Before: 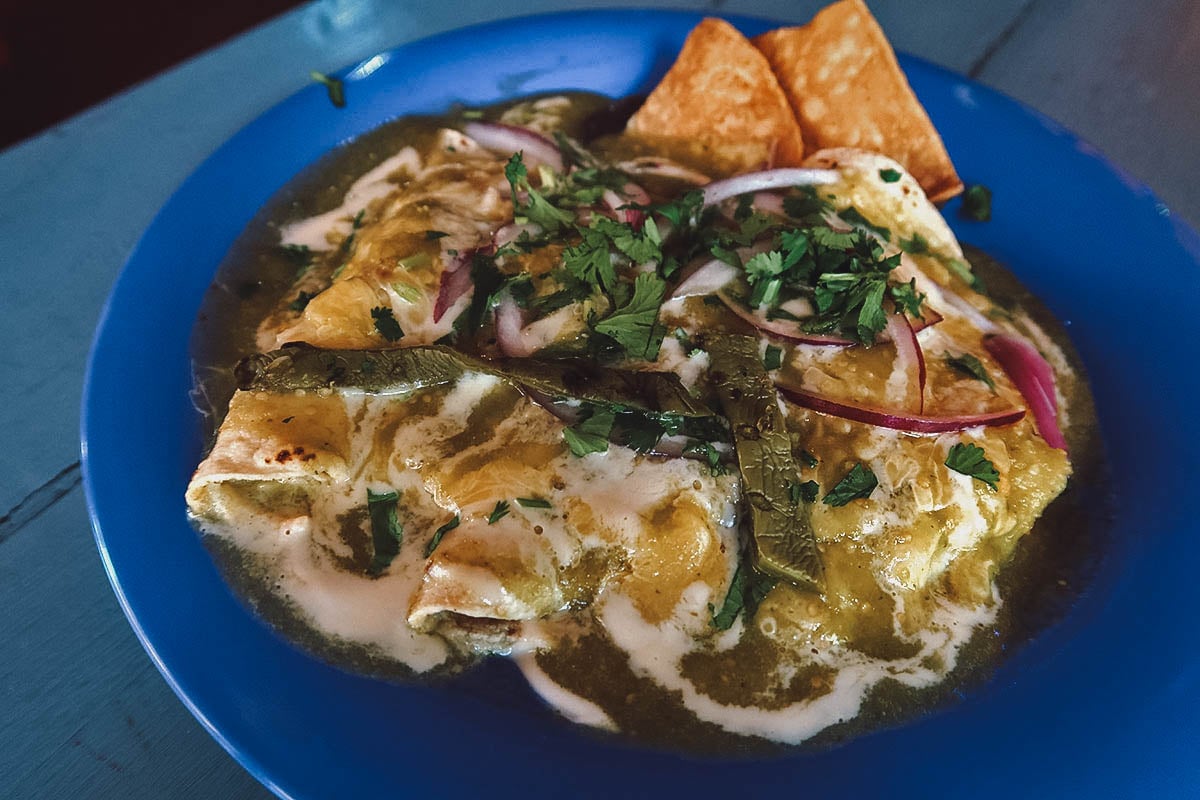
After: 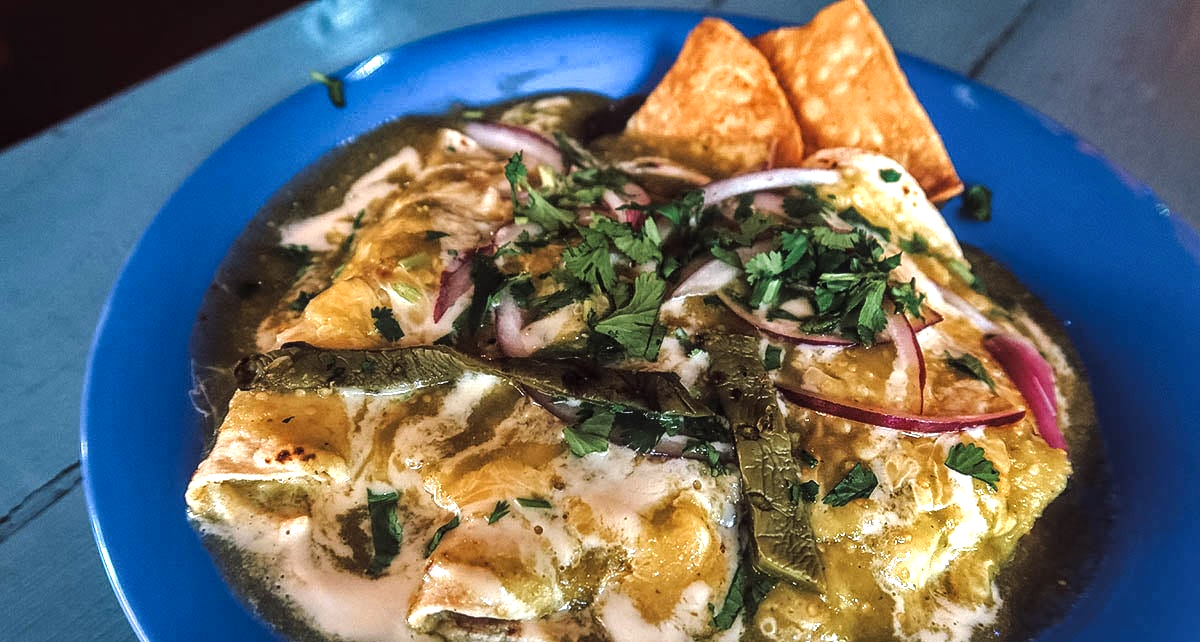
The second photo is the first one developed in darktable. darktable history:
crop: bottom 19.708%
local contrast: on, module defaults
tone equalizer: -8 EV -0.74 EV, -7 EV -0.731 EV, -6 EV -0.591 EV, -5 EV -0.411 EV, -3 EV 0.397 EV, -2 EV 0.6 EV, -1 EV 0.679 EV, +0 EV 0.732 EV
